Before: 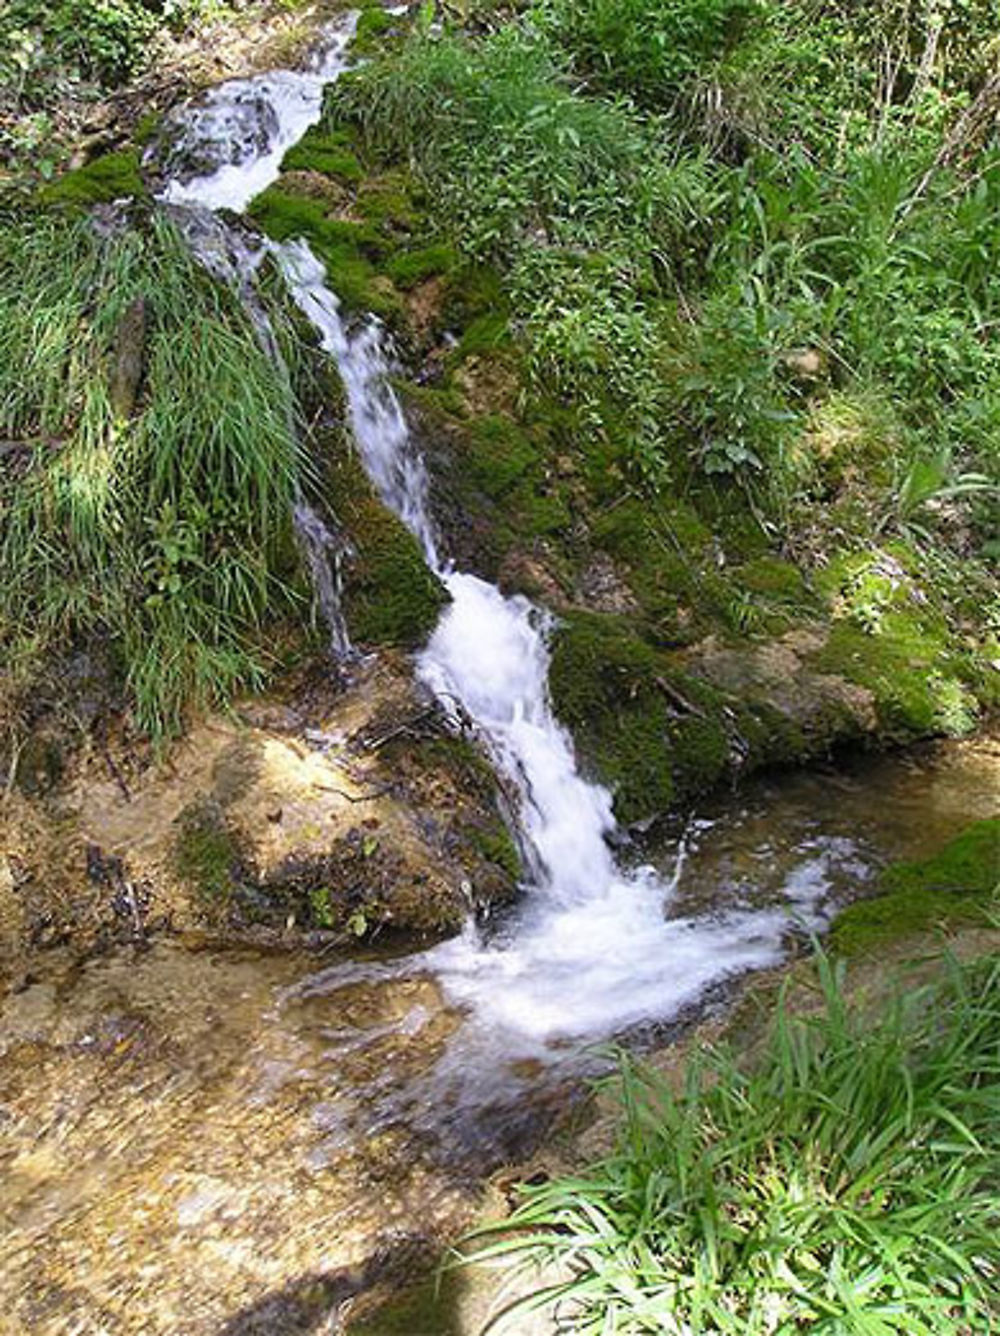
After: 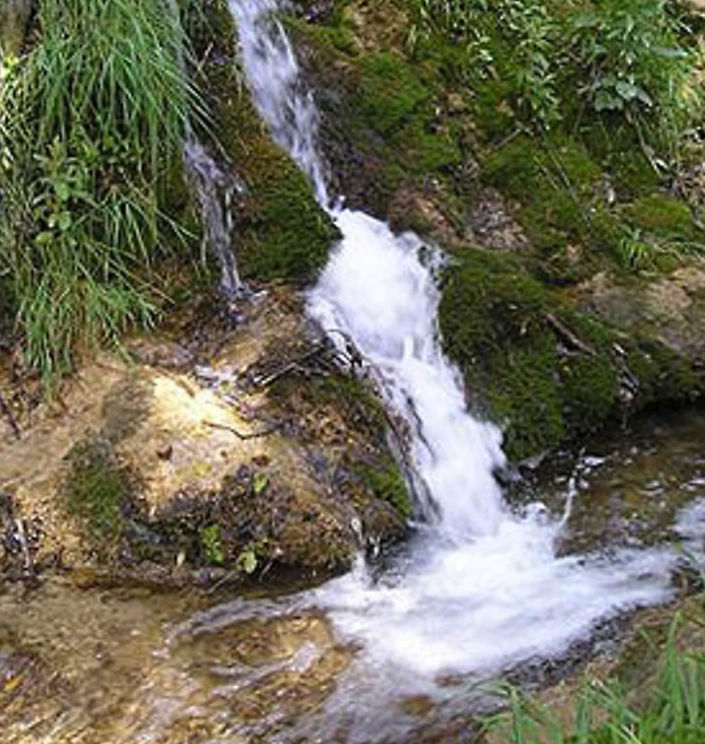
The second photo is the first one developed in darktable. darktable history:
shadows and highlights: shadows -11.37, white point adjustment 3.96, highlights 27.24
crop: left 11.087%, top 27.185%, right 18.316%, bottom 17.079%
exposure: exposure -0.156 EV, compensate highlight preservation false
